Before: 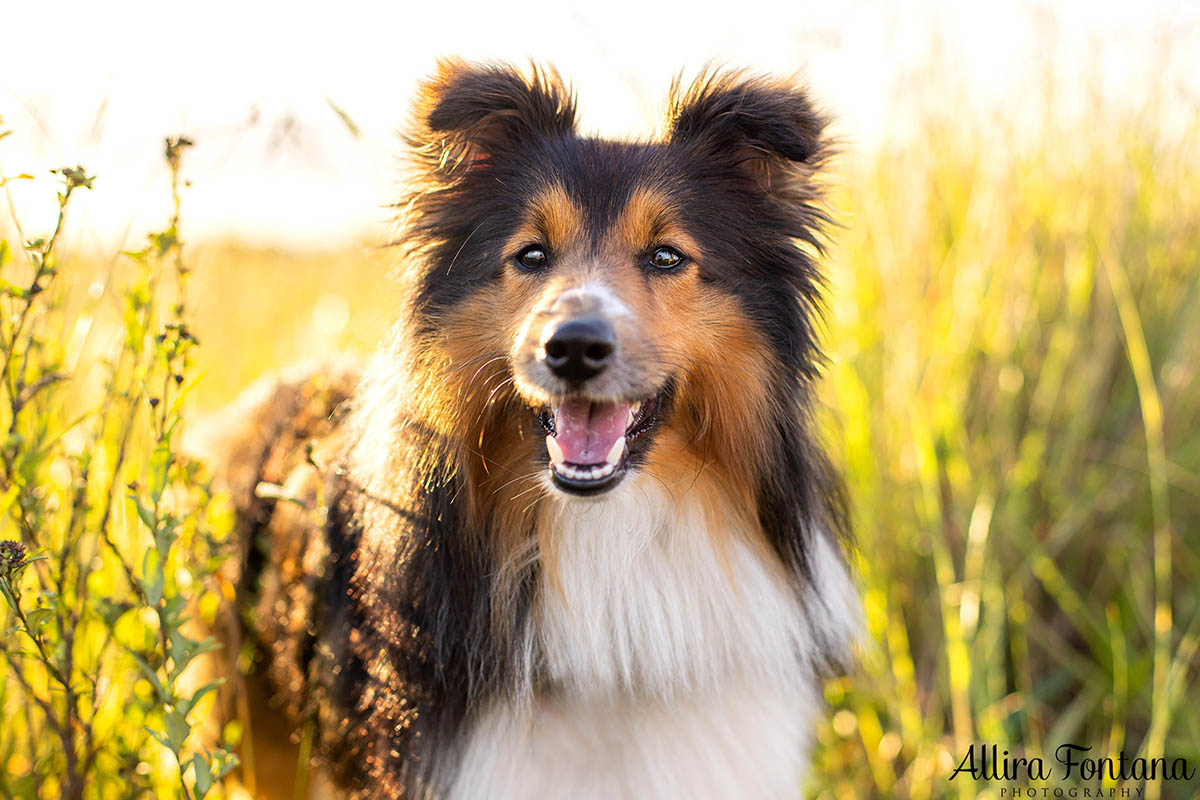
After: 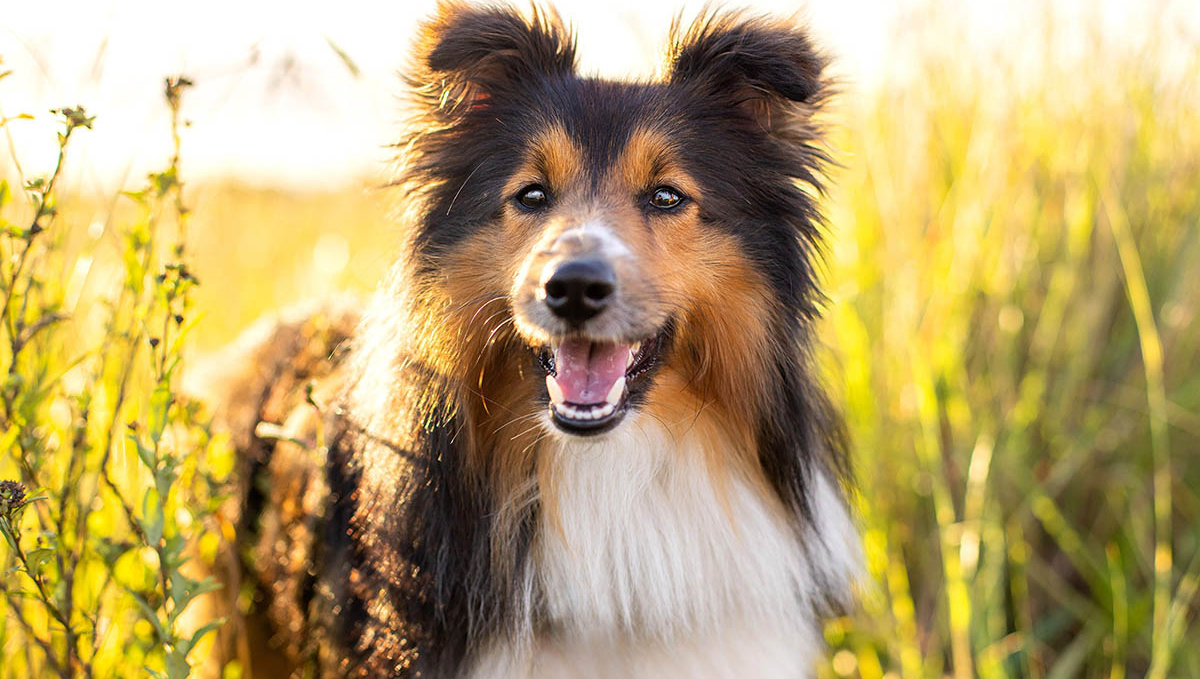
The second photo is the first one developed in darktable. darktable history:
crop: top 7.566%, bottom 7.546%
